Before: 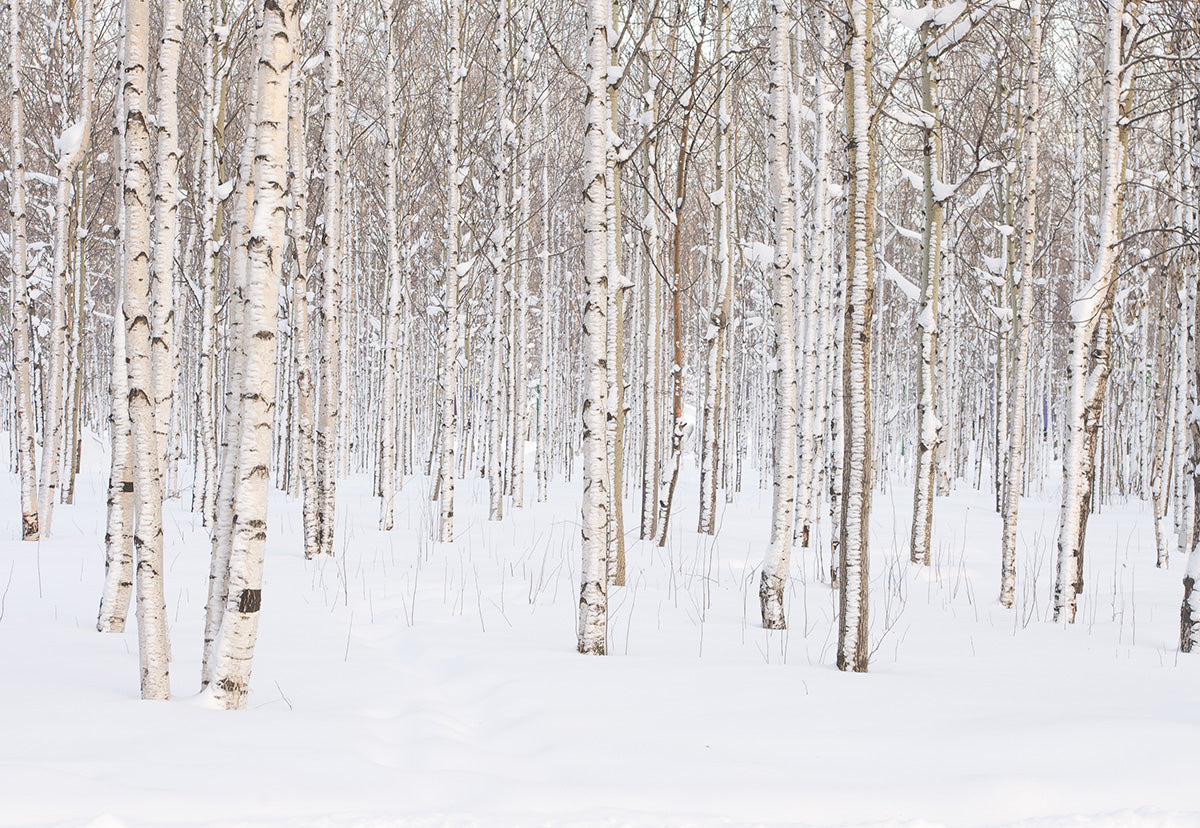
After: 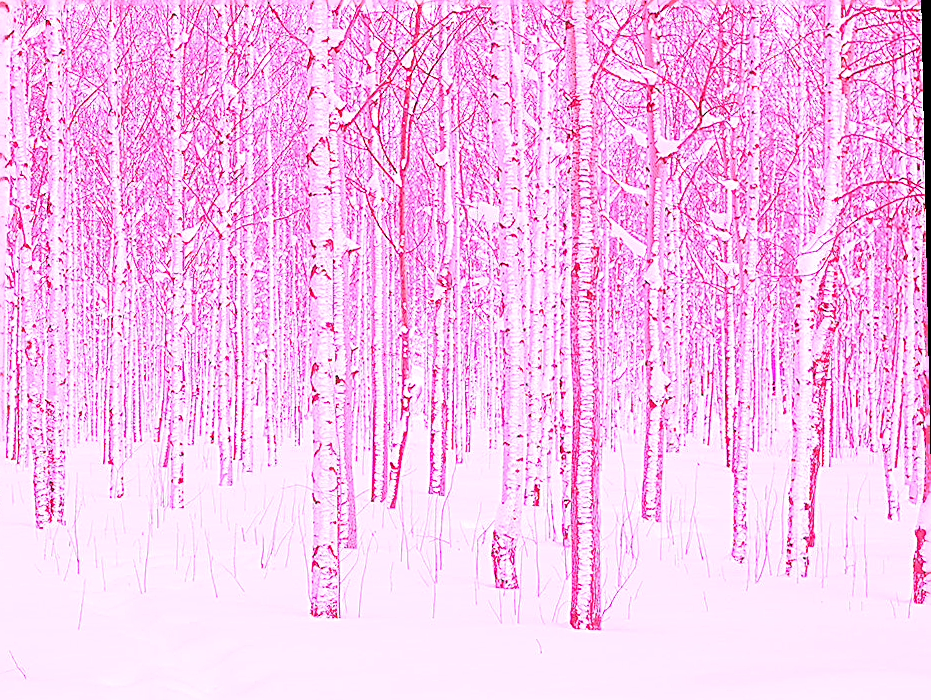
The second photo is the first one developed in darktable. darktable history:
rotate and perspective: rotation -1.17°, automatic cropping off
white balance: red 4.26, blue 1.802
crop: left 23.095%, top 5.827%, bottom 11.854%
sharpen: radius 1.967
